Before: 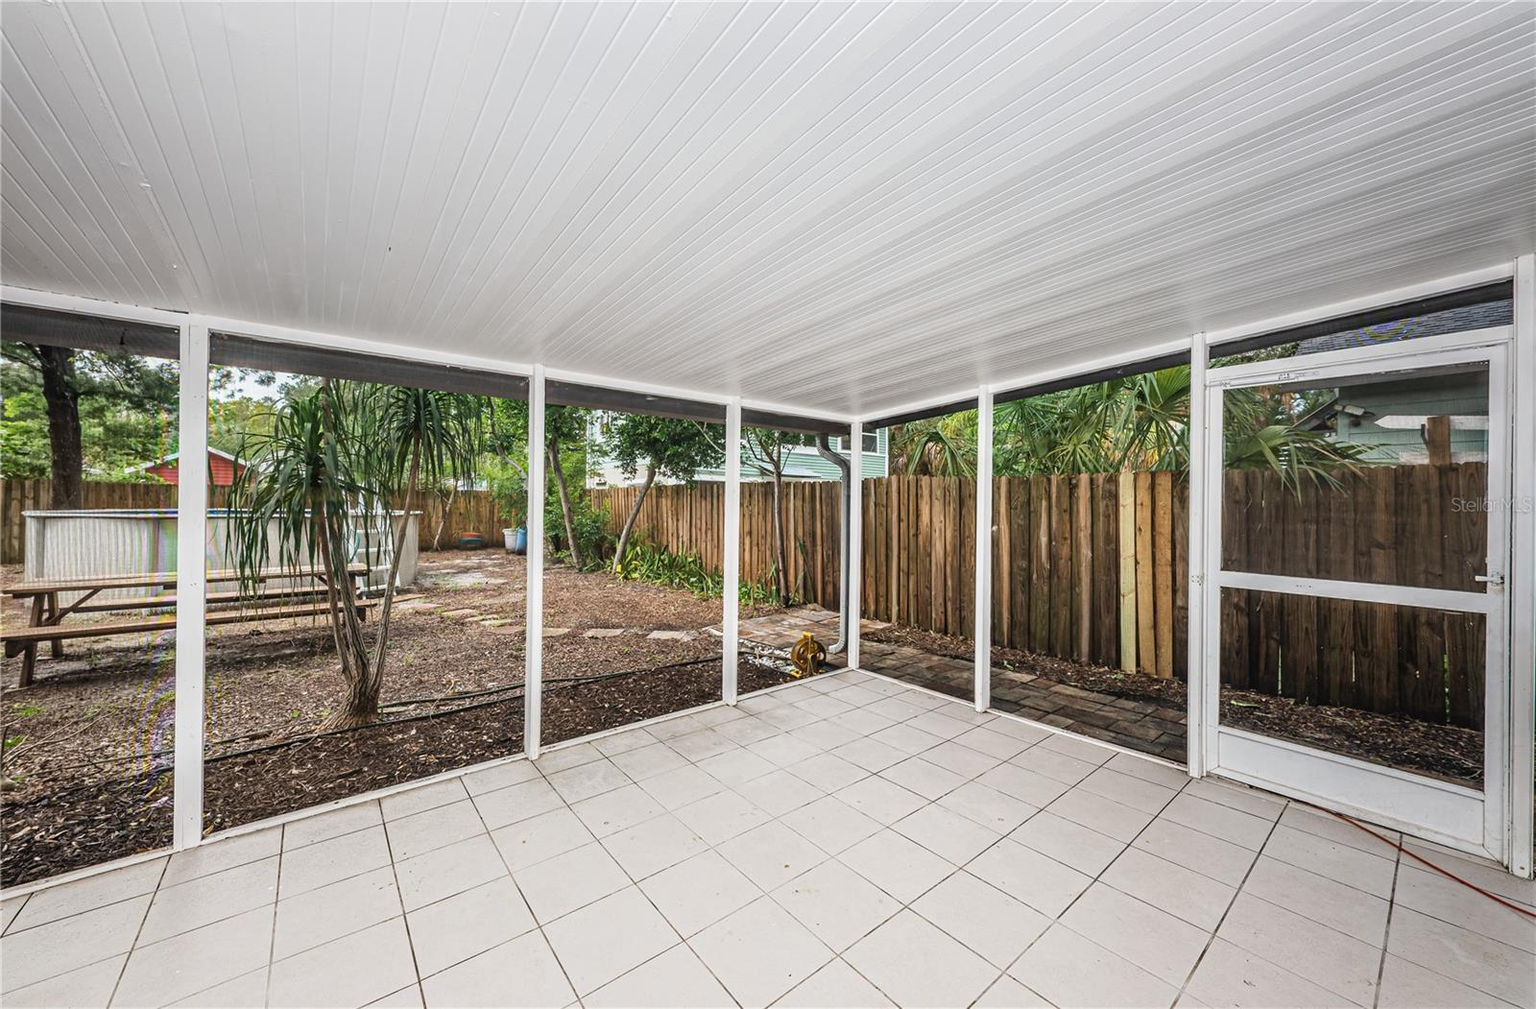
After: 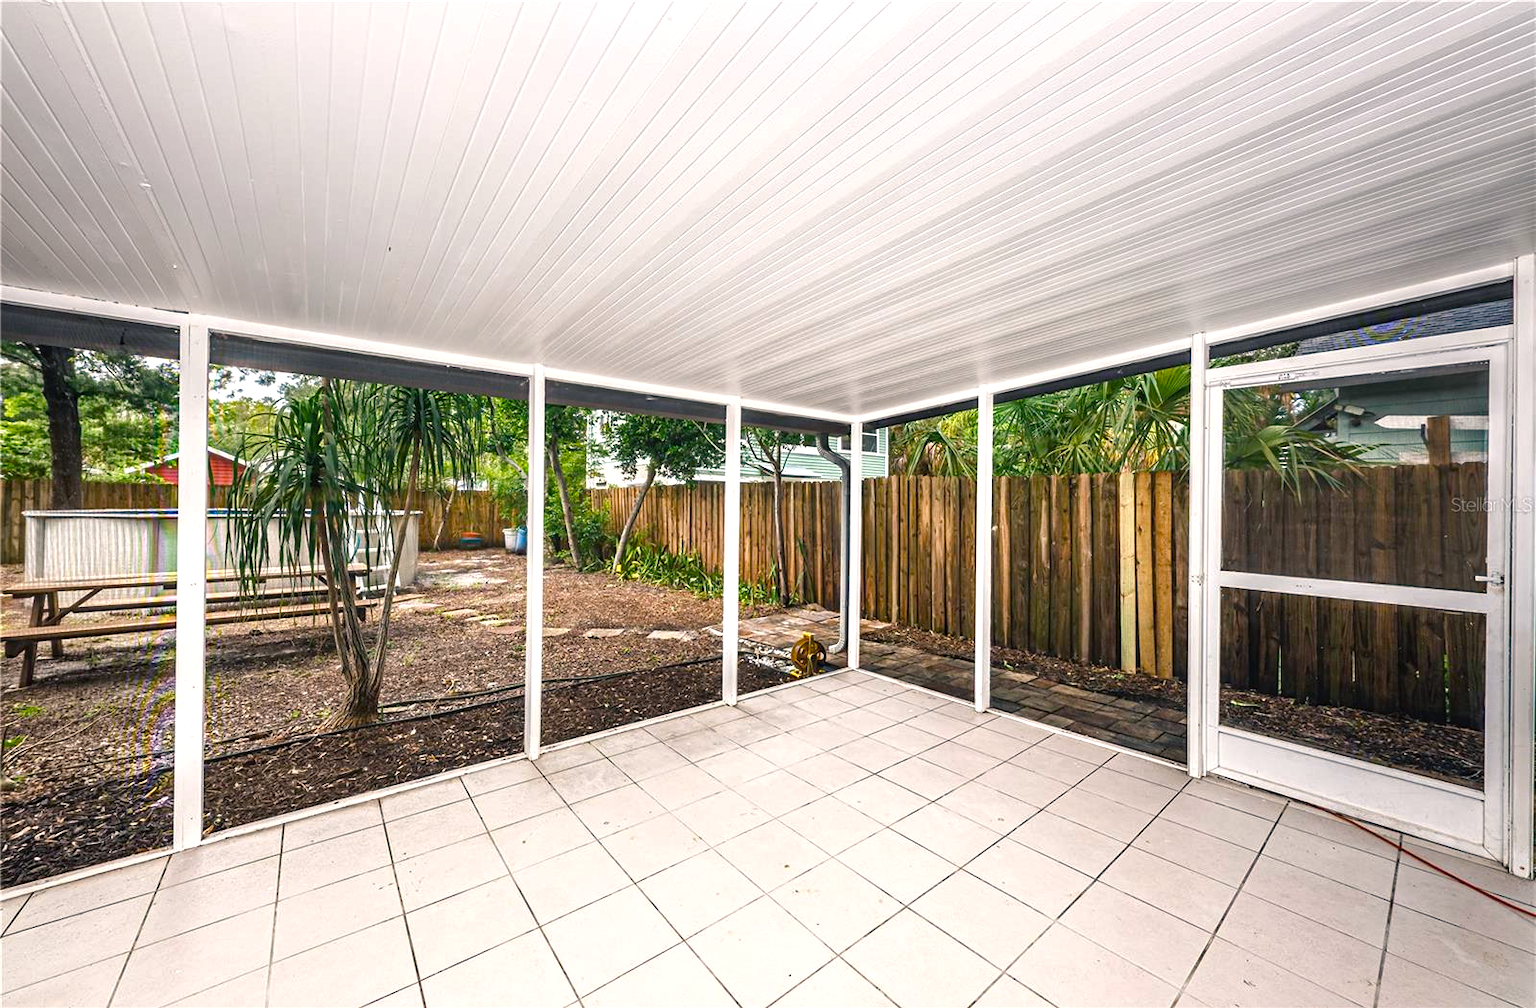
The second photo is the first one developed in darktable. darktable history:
tone equalizer: on, module defaults
color balance rgb: shadows lift › chroma 4.21%, shadows lift › hue 252.22°, highlights gain › chroma 1.36%, highlights gain › hue 50.24°, perceptual saturation grading › mid-tones 6.33%, perceptual saturation grading › shadows 72.44%, perceptual brilliance grading › highlights 11.59%, contrast 5.05%
shadows and highlights: shadows 25, highlights -25
